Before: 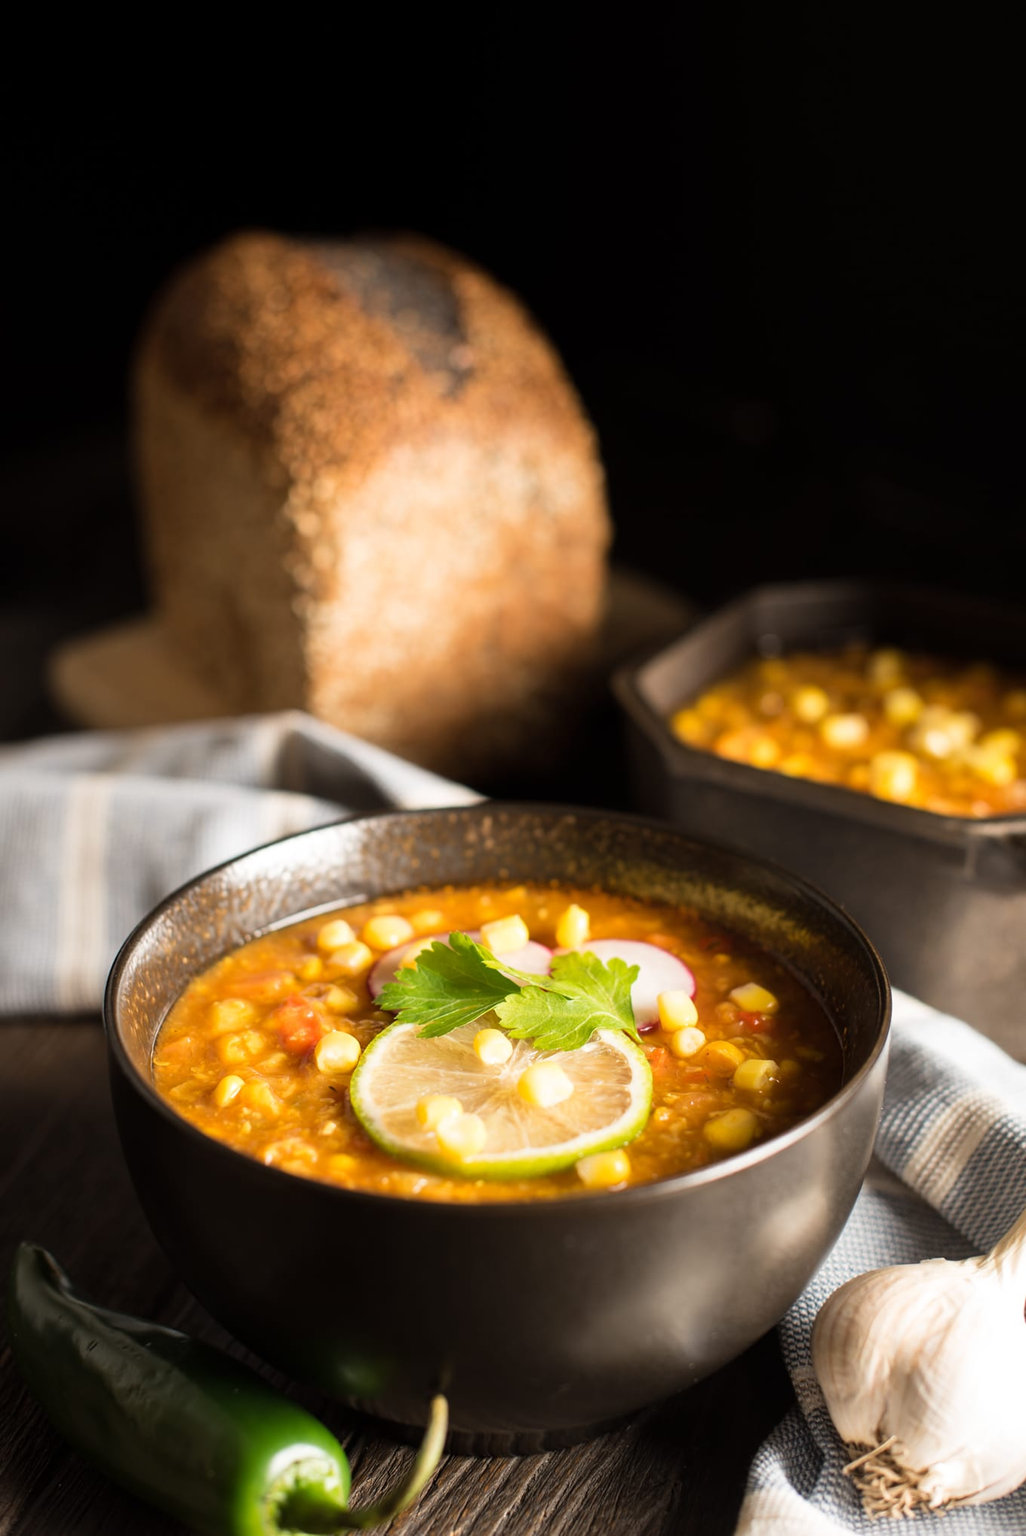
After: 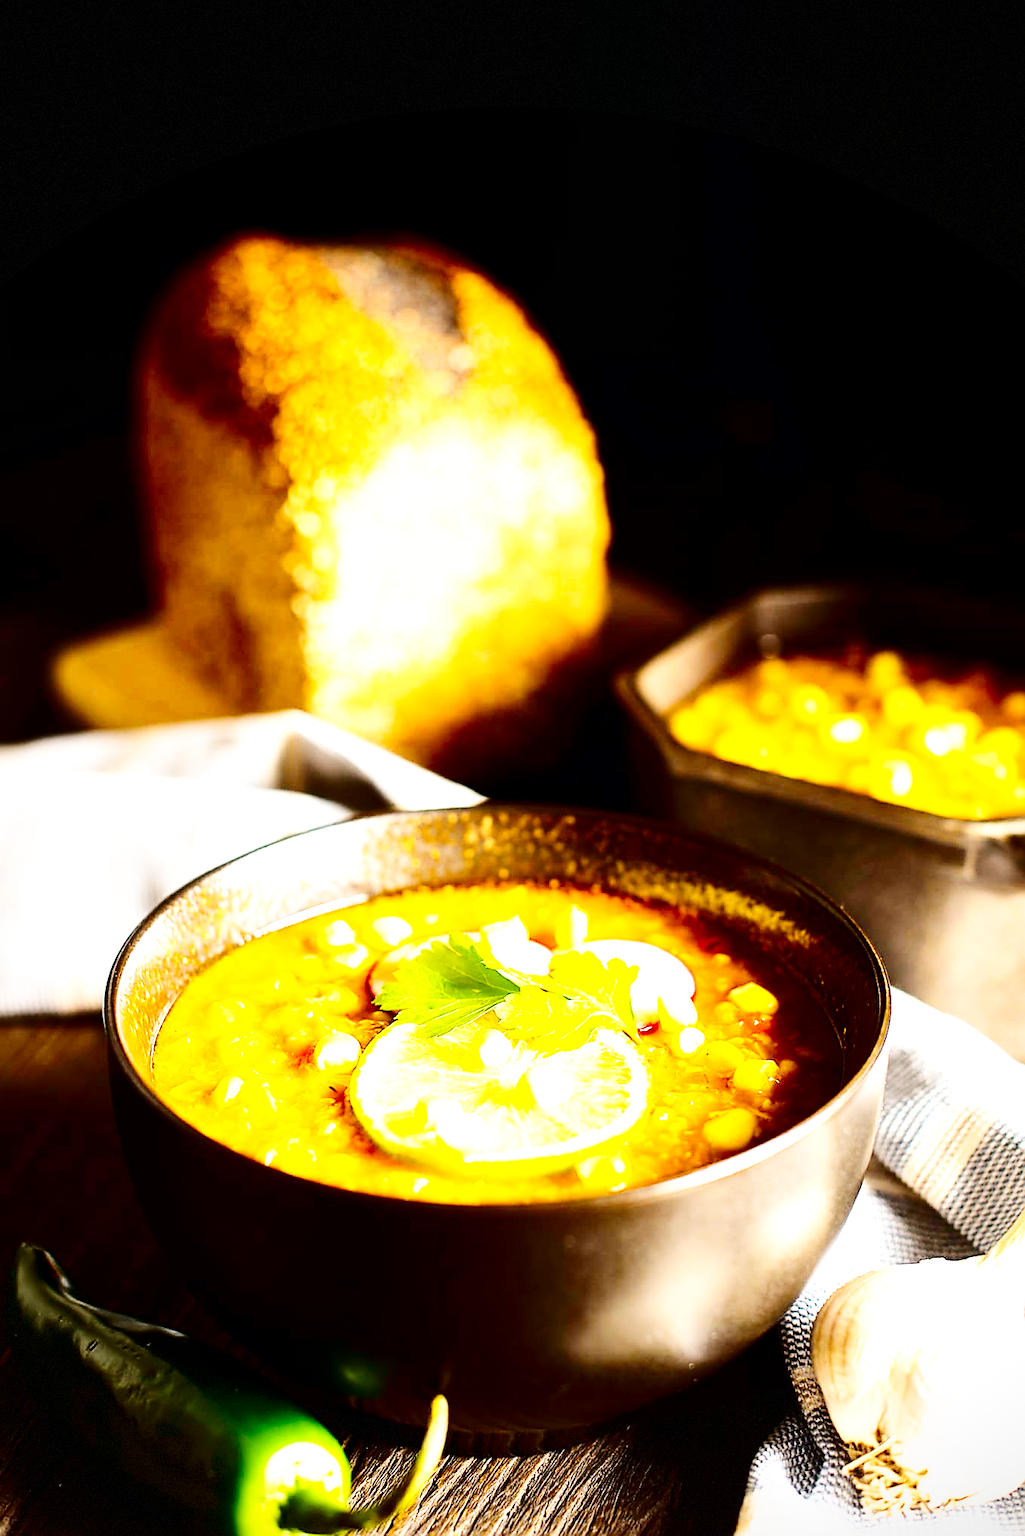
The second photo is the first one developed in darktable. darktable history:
base curve: curves: ch0 [(0, 0.003) (0.001, 0.002) (0.006, 0.004) (0.02, 0.022) (0.048, 0.086) (0.094, 0.234) (0.162, 0.431) (0.258, 0.629) (0.385, 0.8) (0.548, 0.918) (0.751, 0.988) (1, 1)], preserve colors none
exposure: black level correction 0, exposure 0.9 EV, compensate exposure bias true, compensate highlight preservation false
vignetting: fall-off start 97.28%, fall-off radius 79%, brightness -0.462, saturation -0.3, width/height ratio 1.114, dithering 8-bit output, unbound false
color balance rgb: perceptual saturation grading › global saturation 30%, global vibrance 20%
haze removal: strength -0.05
contrast brightness saturation: contrast 0.24, brightness -0.24, saturation 0.14
local contrast: mode bilateral grid, contrast 20, coarseness 50, detail 120%, midtone range 0.2
sharpen: radius 1.4, amount 1.25, threshold 0.7
